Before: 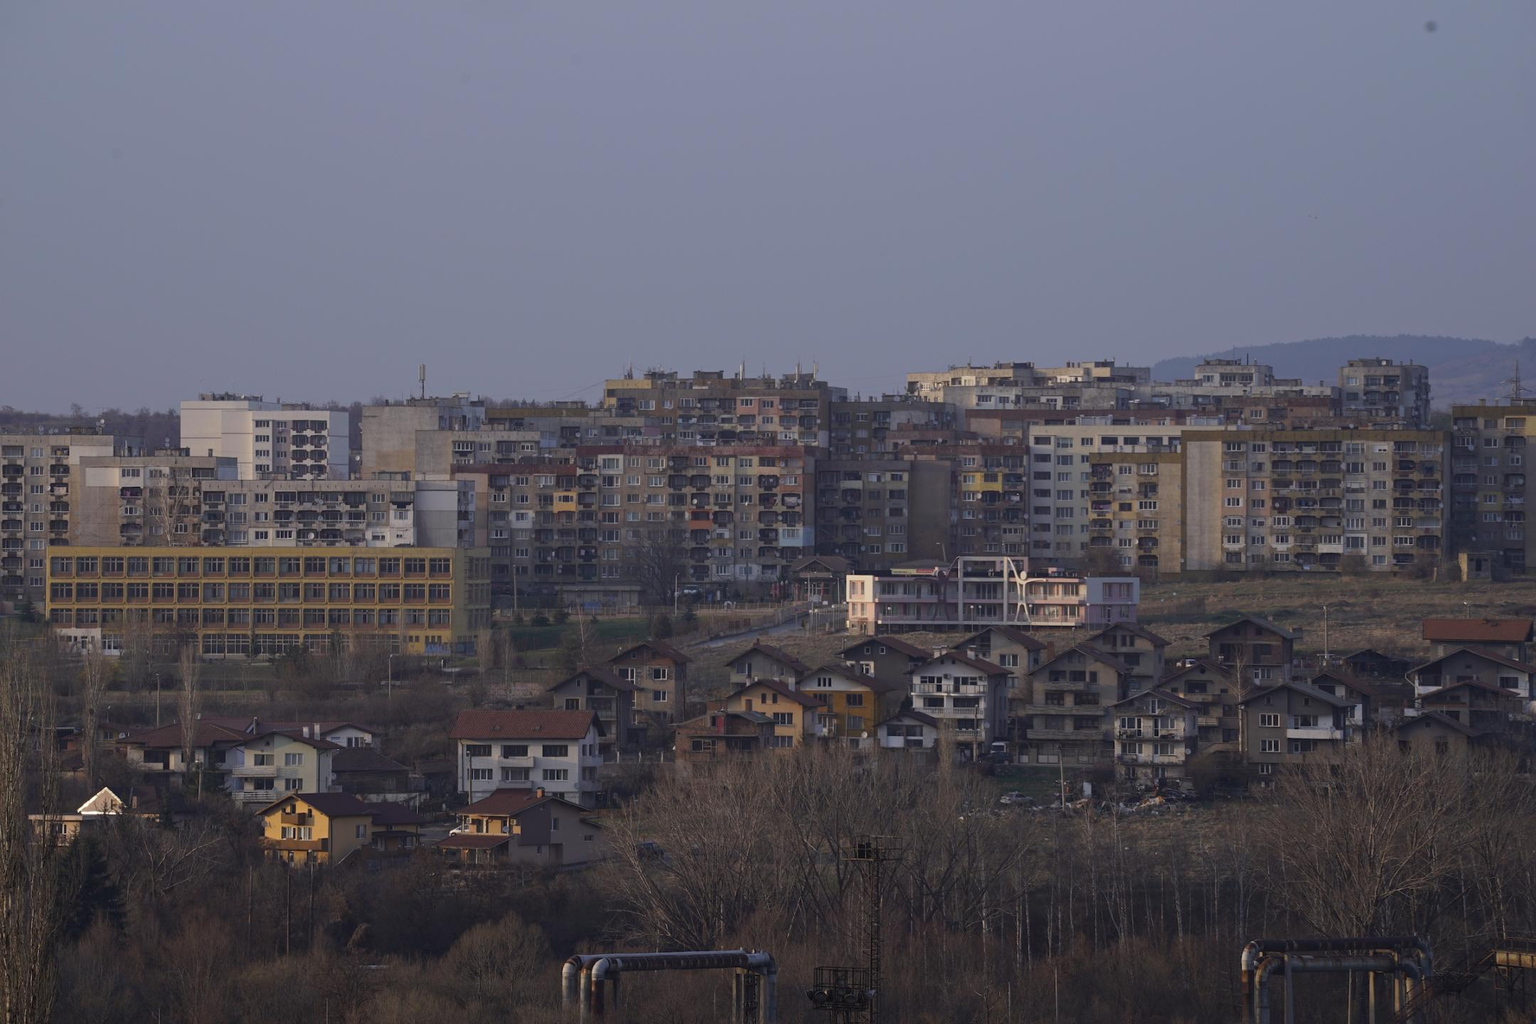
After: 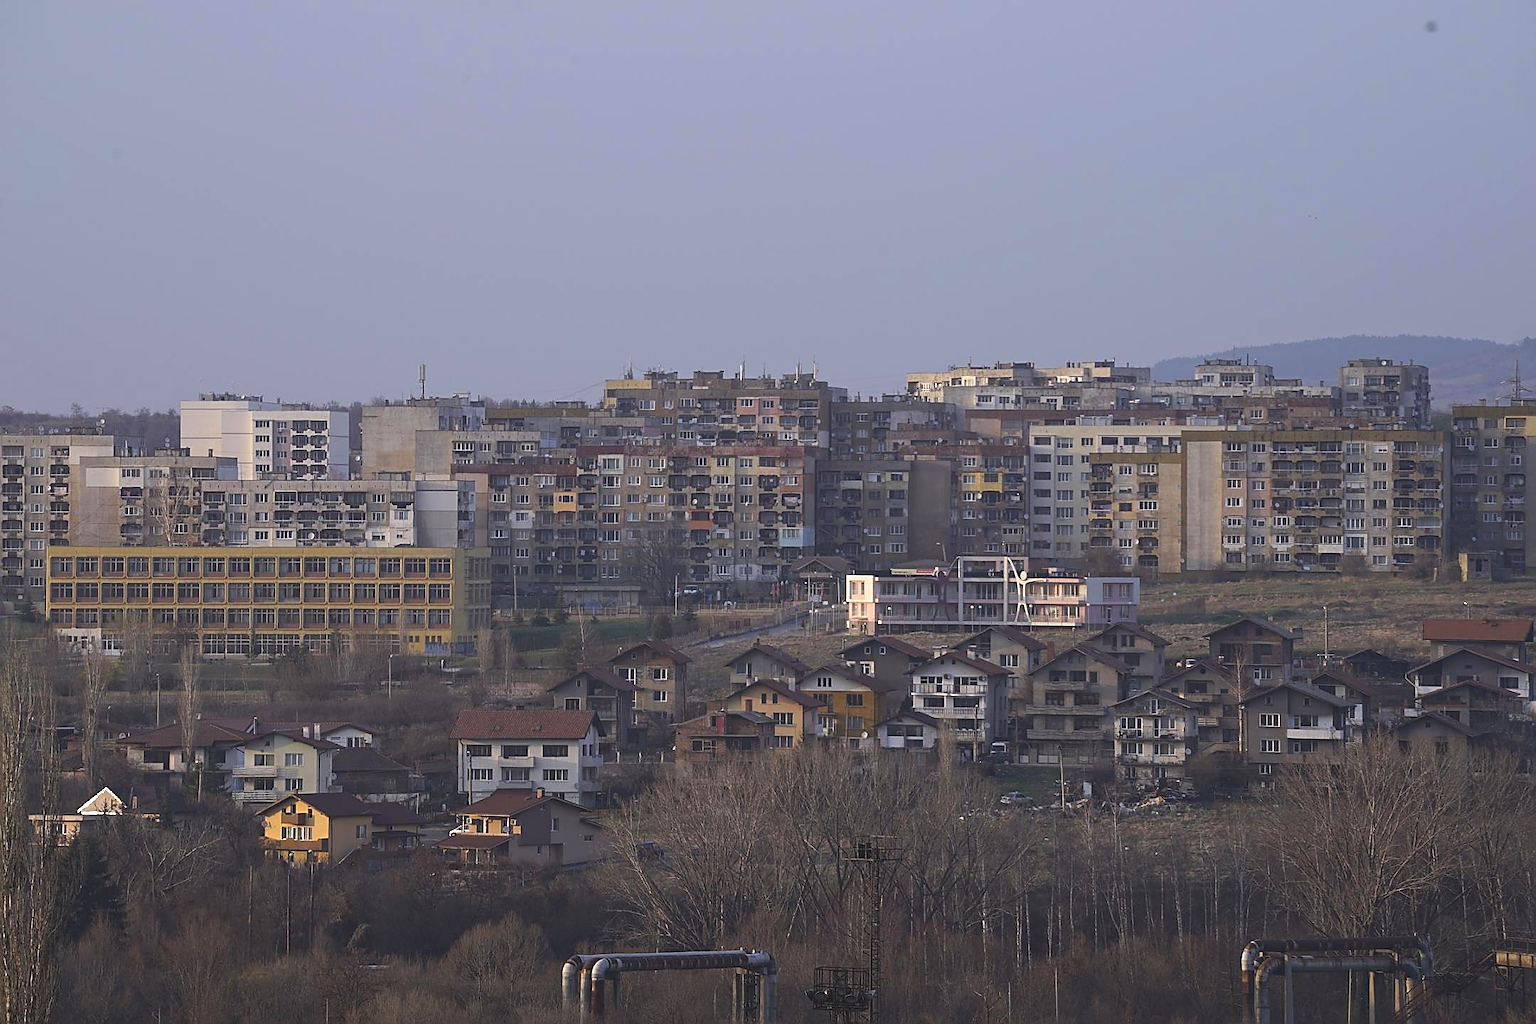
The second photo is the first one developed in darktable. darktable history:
sharpen: radius 1.411, amount 1.235, threshold 0.783
exposure: black level correction -0.005, exposure 0.62 EV, compensate highlight preservation false
